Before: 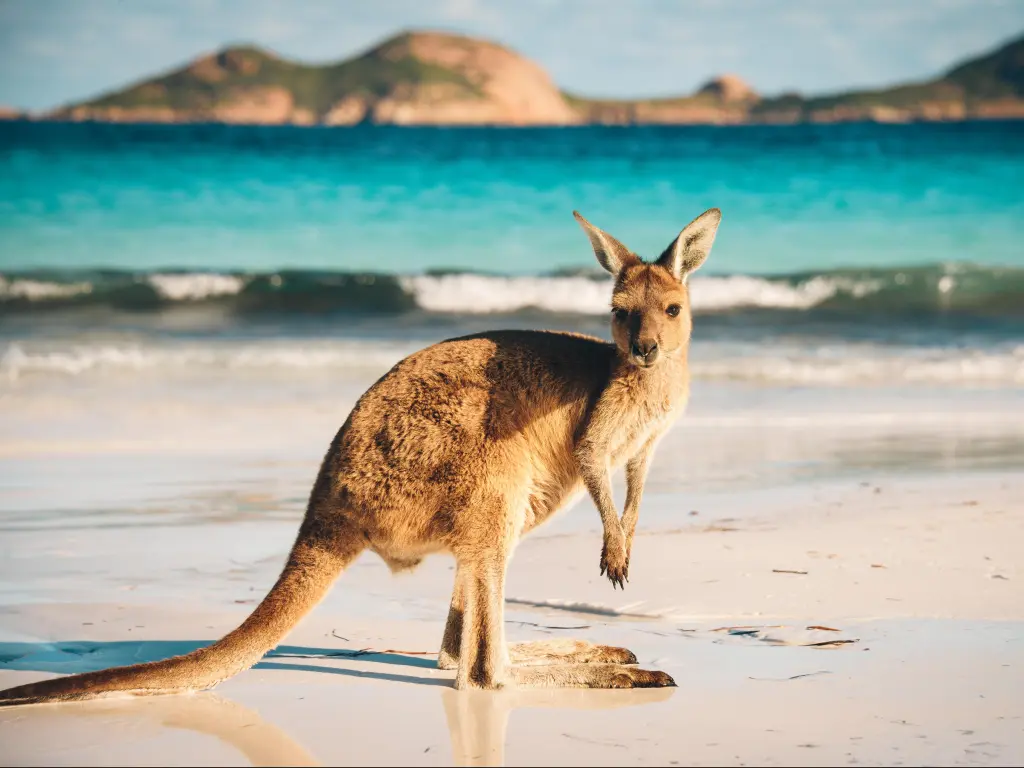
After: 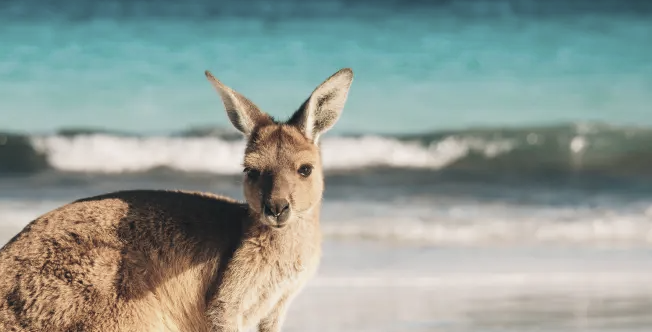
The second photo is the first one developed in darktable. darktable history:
crop: left 36.005%, top 18.293%, right 0.31%, bottom 38.444%
contrast brightness saturation: contrast -0.05, saturation -0.41
